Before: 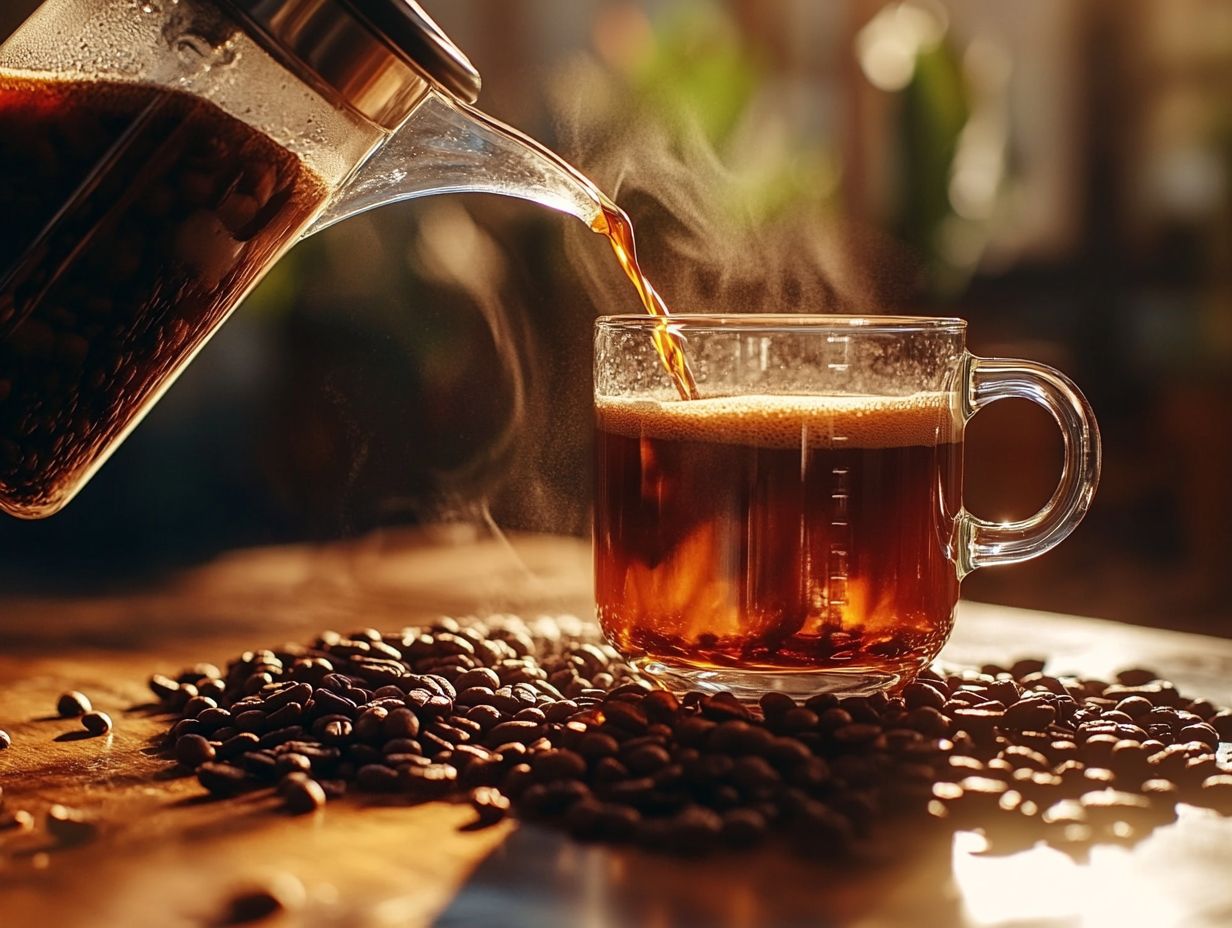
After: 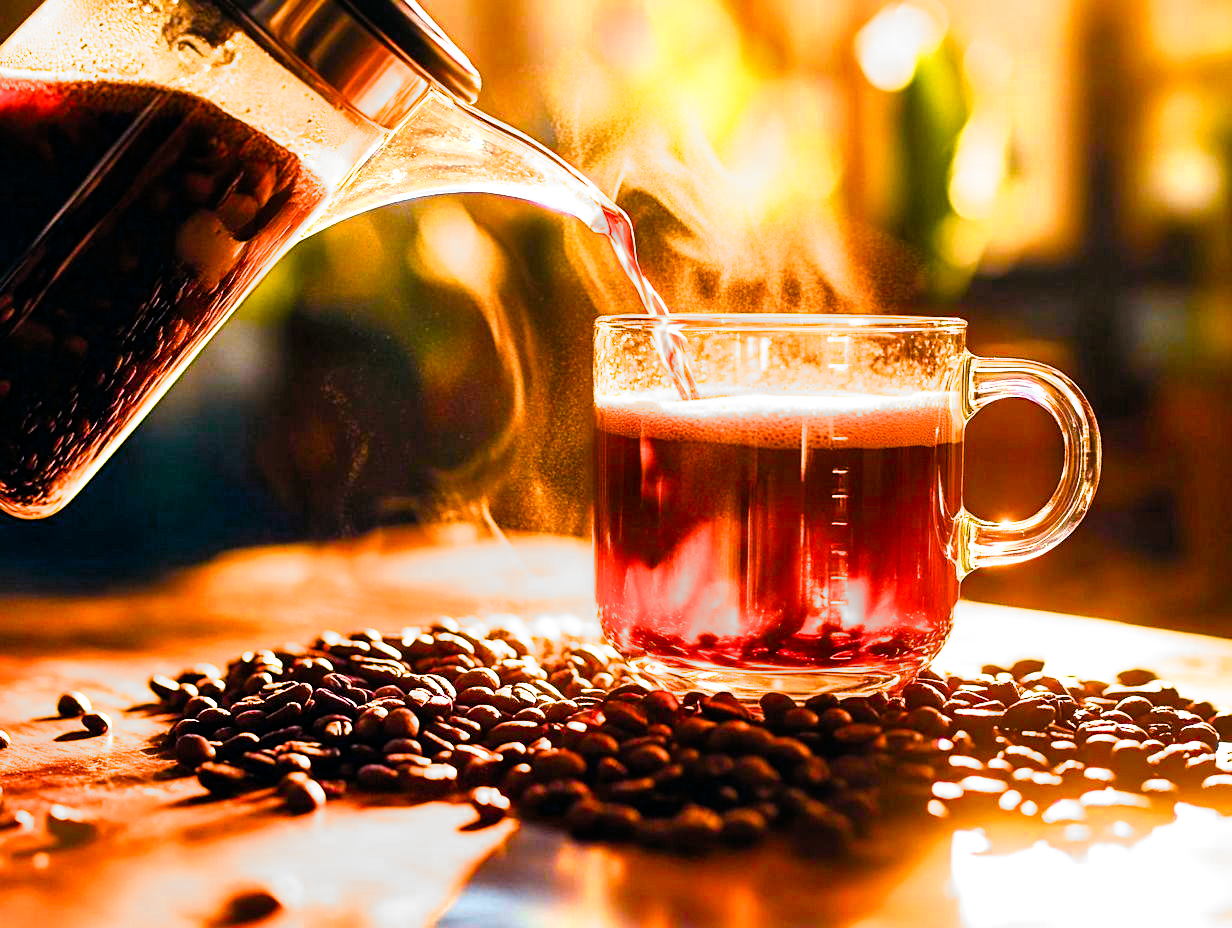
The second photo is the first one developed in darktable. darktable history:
exposure: black level correction 0.001, exposure 1.399 EV, compensate exposure bias true, compensate highlight preservation false
color balance rgb: global offset › hue 172.43°, linear chroma grading › global chroma 15.566%, perceptual saturation grading › global saturation 37.227%, perceptual saturation grading › shadows 35.399%, perceptual brilliance grading › global brilliance 30.009%, global vibrance 20%
filmic rgb: black relative exposure -11.78 EV, white relative exposure 5.4 EV, hardness 4.49, latitude 50.06%, contrast 1.143, add noise in highlights 0.001, color science v3 (2019), use custom middle-gray values true, iterations of high-quality reconstruction 0, contrast in highlights soft
tone equalizer: -8 EV -0.405 EV, -7 EV -0.416 EV, -6 EV -0.349 EV, -5 EV -0.238 EV, -3 EV 0.255 EV, -2 EV 0.318 EV, -1 EV 0.396 EV, +0 EV 0.415 EV, edges refinement/feathering 500, mask exposure compensation -1.57 EV, preserve details no
shadows and highlights: shadows 36.9, highlights -27.2, soften with gaussian
